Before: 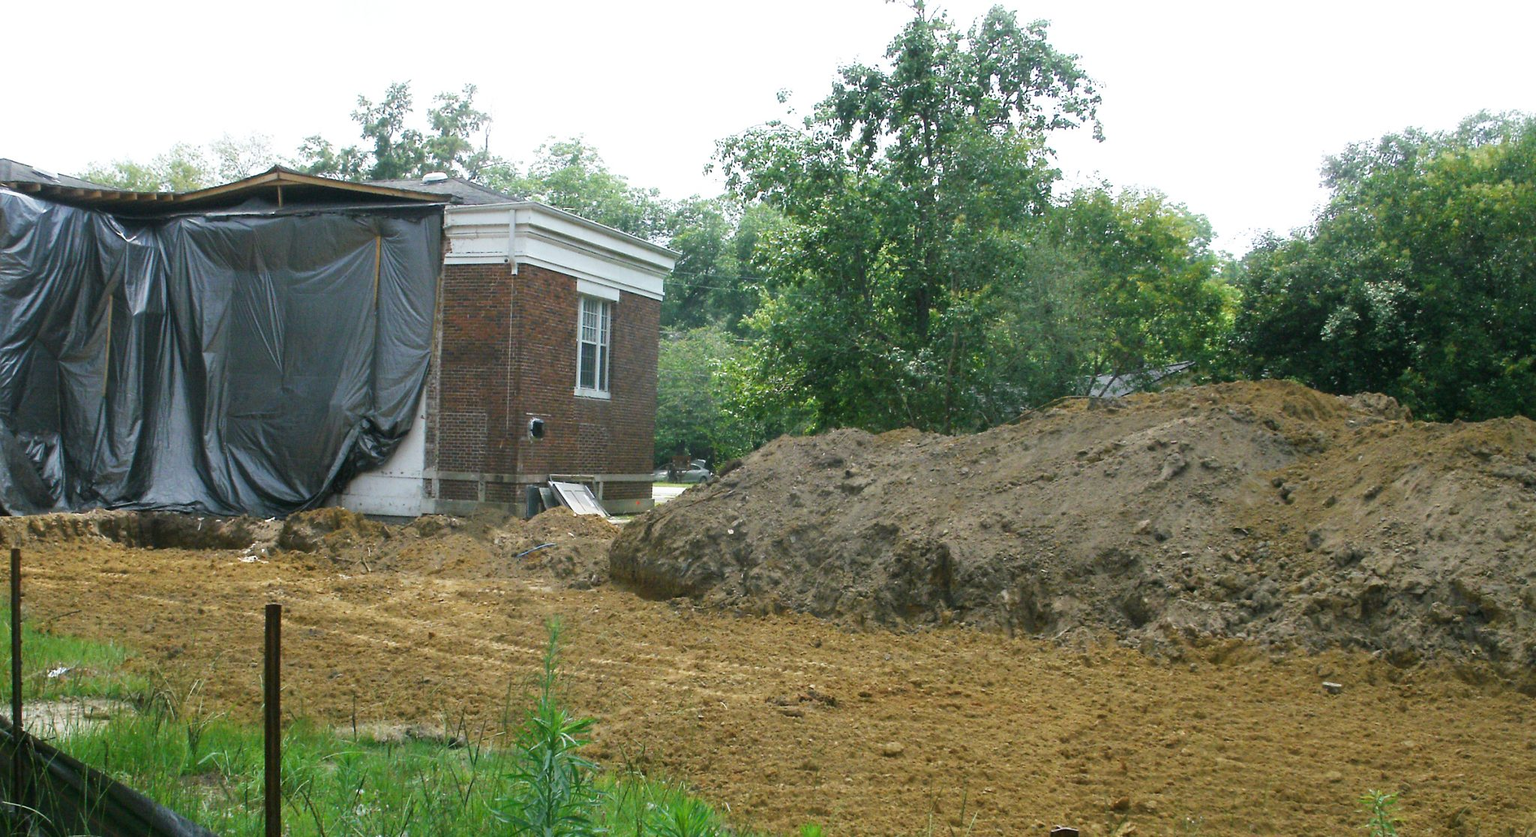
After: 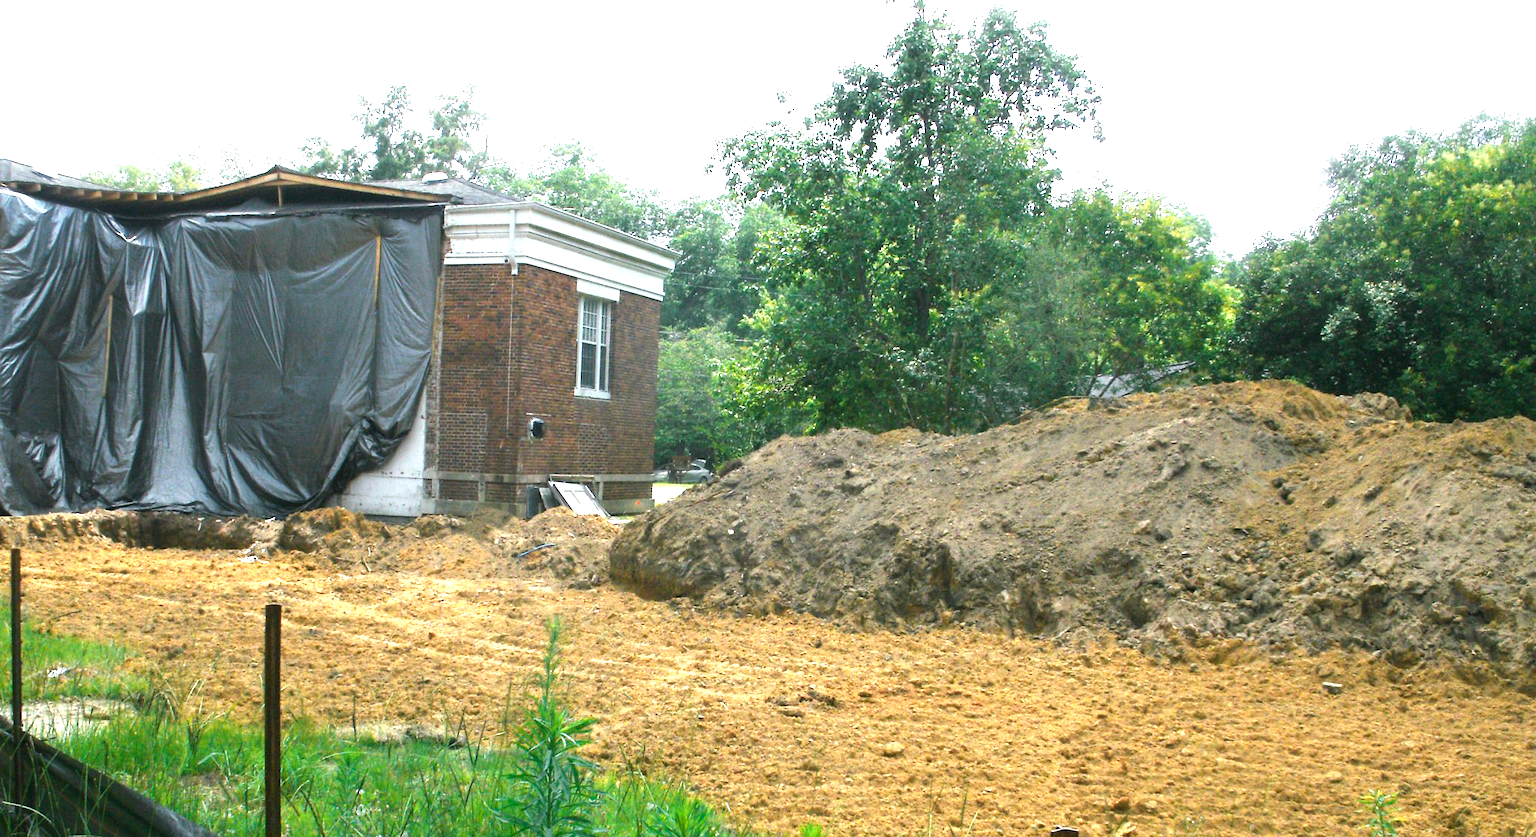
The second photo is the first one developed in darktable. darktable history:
color zones: curves: ch0 [(0.018, 0.548) (0.224, 0.64) (0.425, 0.447) (0.675, 0.575) (0.732, 0.579)]; ch1 [(0.066, 0.487) (0.25, 0.5) (0.404, 0.43) (0.75, 0.421) (0.956, 0.421)]; ch2 [(0.044, 0.561) (0.215, 0.465) (0.399, 0.544) (0.465, 0.548) (0.614, 0.447) (0.724, 0.43) (0.882, 0.623) (0.956, 0.632)]
exposure: black level correction 0, exposure 0.395 EV, compensate highlight preservation false
color balance rgb: perceptual saturation grading › global saturation 19.73%, perceptual brilliance grading › global brilliance 9.751%
